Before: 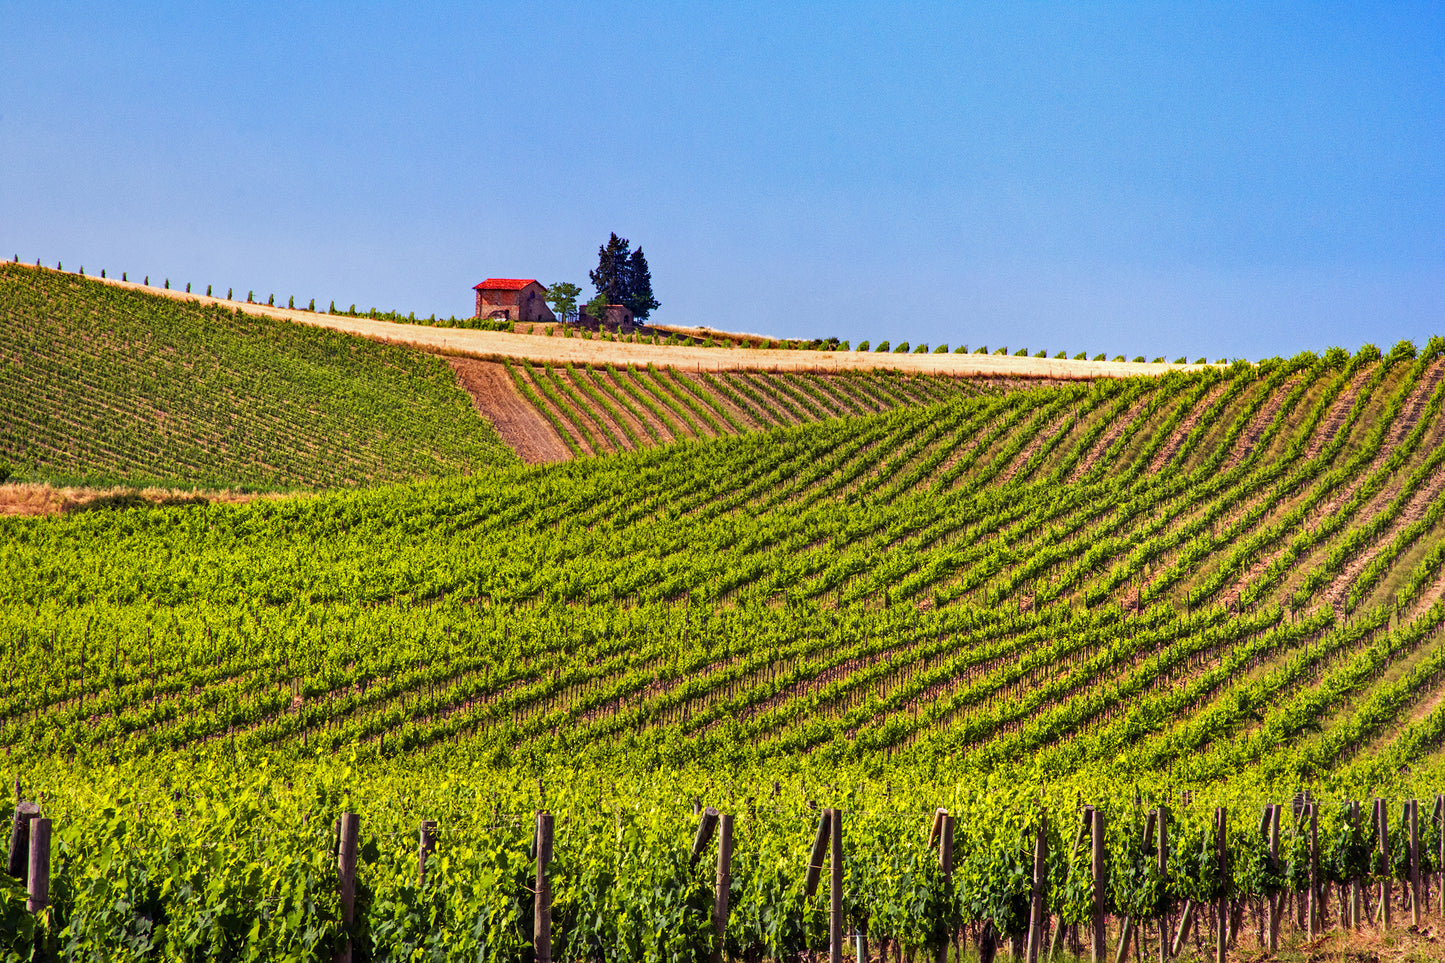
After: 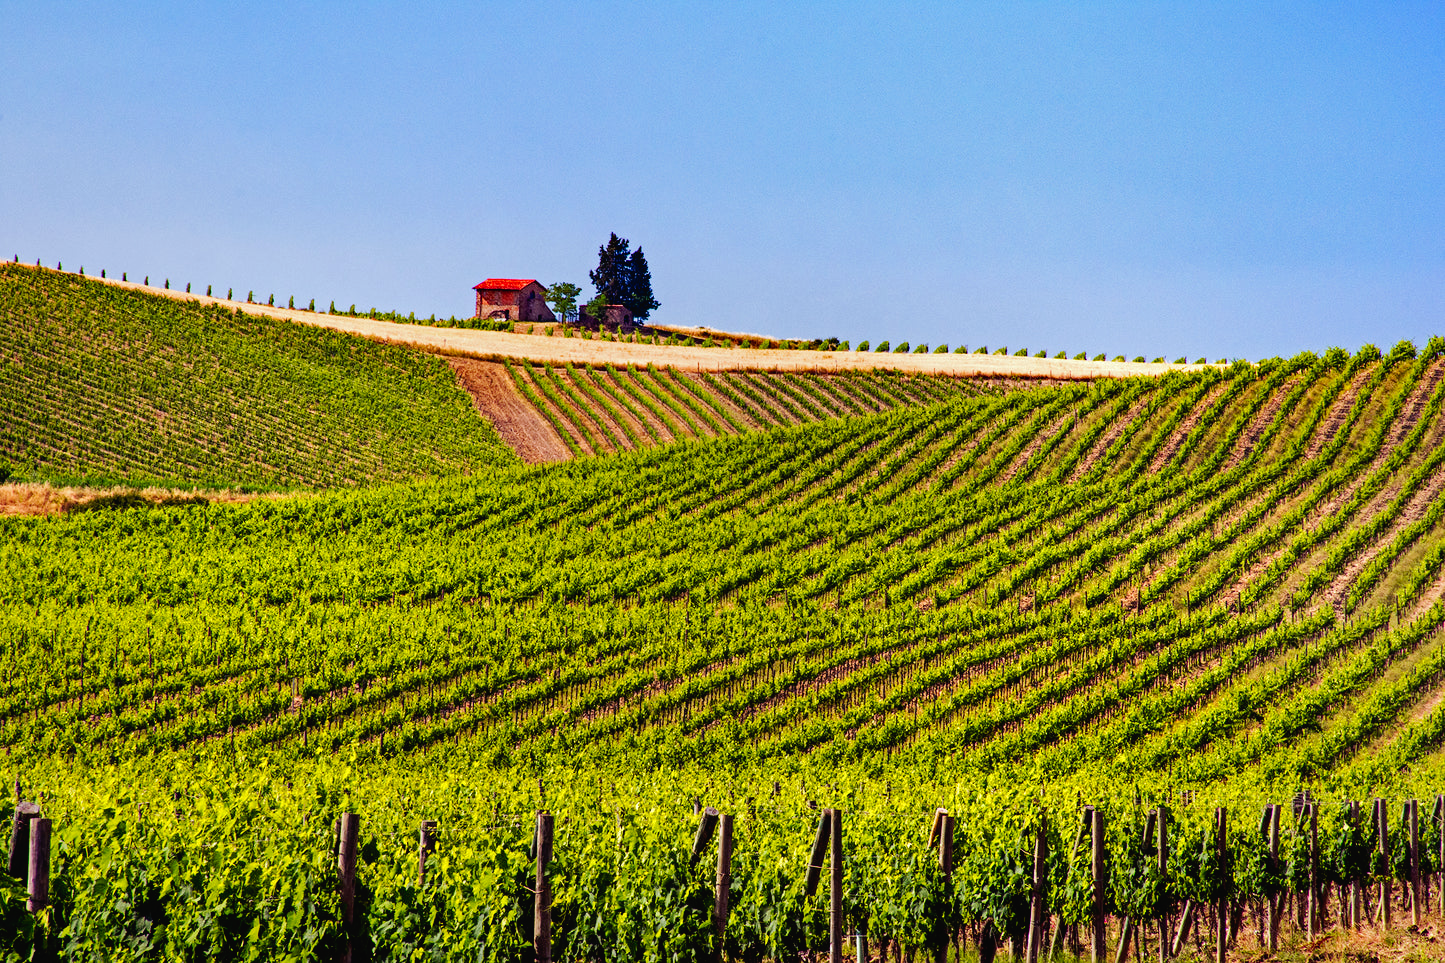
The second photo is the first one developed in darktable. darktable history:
tone curve: curves: ch0 [(0, 0.019) (0.11, 0.036) (0.259, 0.214) (0.378, 0.365) (0.499, 0.529) (1, 1)], preserve colors none
